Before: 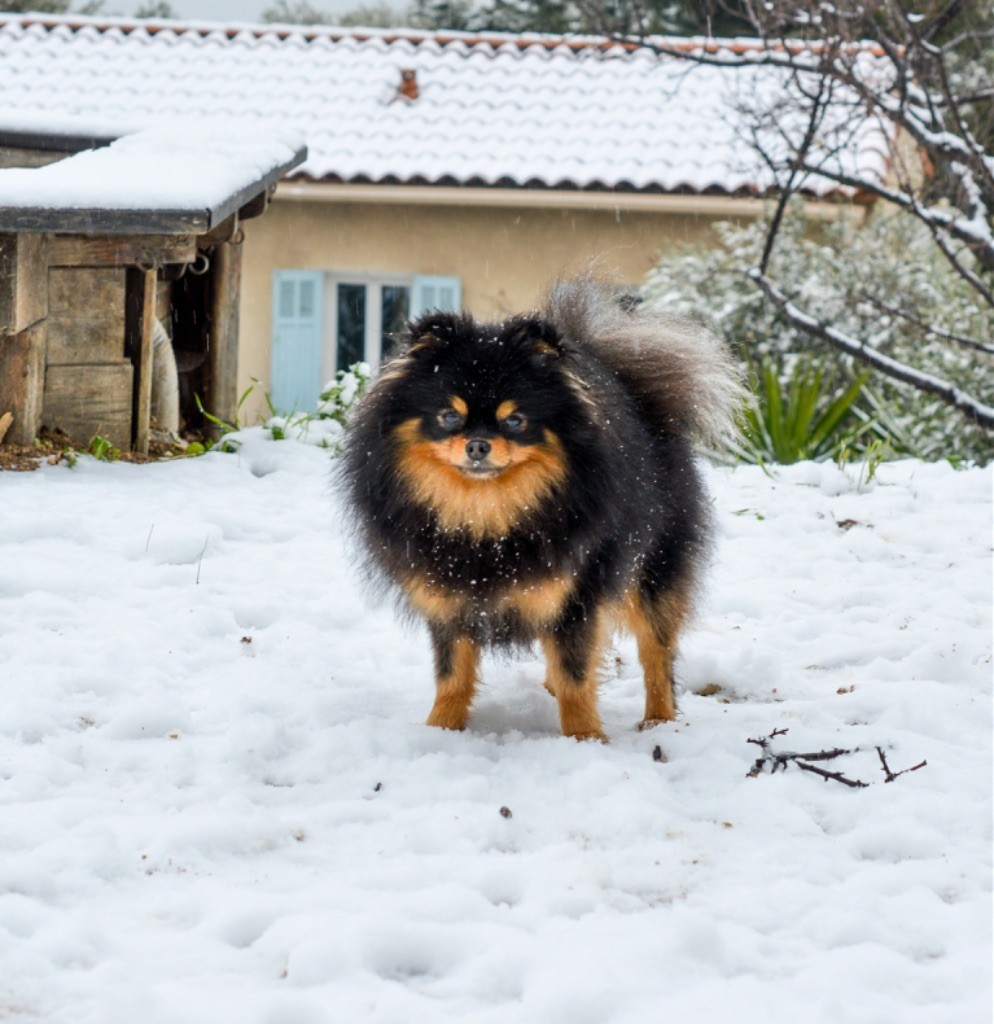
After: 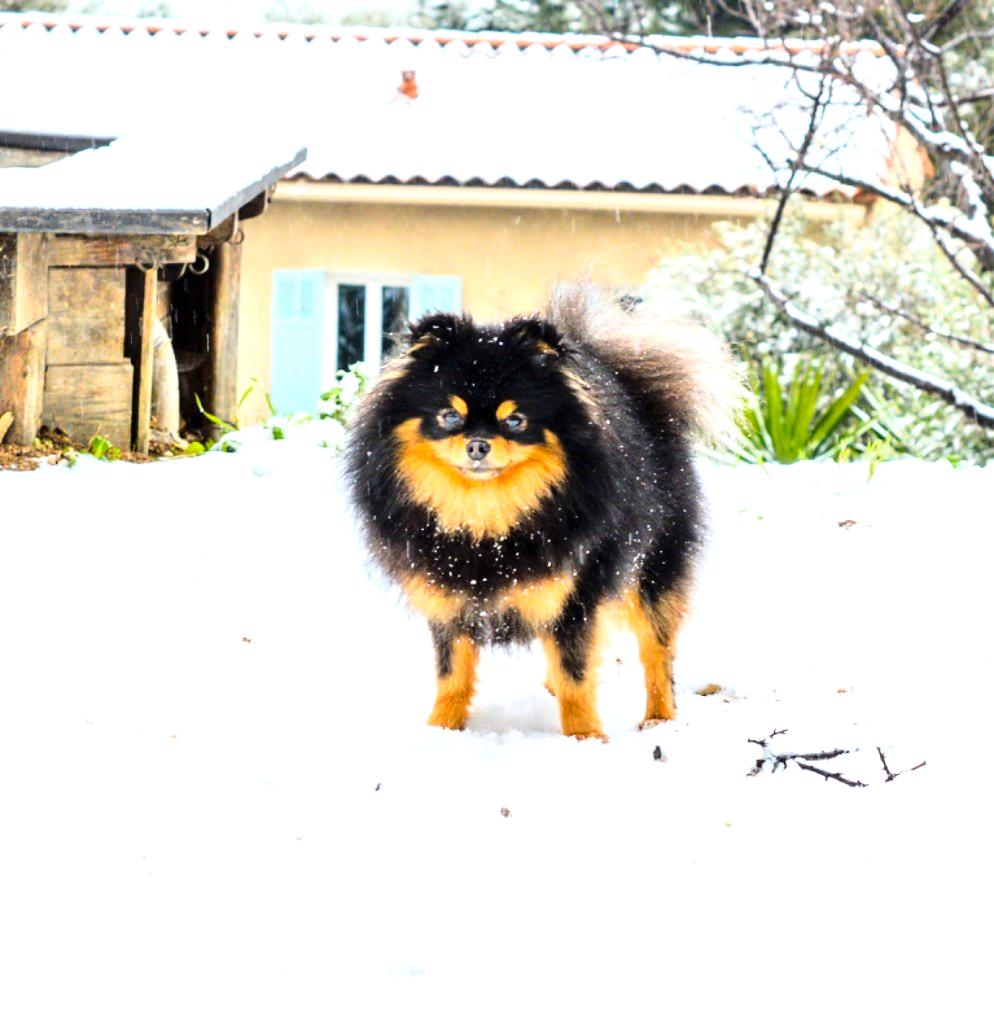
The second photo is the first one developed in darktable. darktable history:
base curve: curves: ch0 [(0, 0) (0.036, 0.025) (0.121, 0.166) (0.206, 0.329) (0.605, 0.79) (1, 1)]
exposure: black level correction 0, exposure 1.096 EV, compensate highlight preservation false
tone curve: curves: ch0 [(0, 0) (0.003, 0.003) (0.011, 0.011) (0.025, 0.025) (0.044, 0.044) (0.069, 0.068) (0.1, 0.098) (0.136, 0.134) (0.177, 0.175) (0.224, 0.221) (0.277, 0.273) (0.335, 0.331) (0.399, 0.394) (0.468, 0.462) (0.543, 0.543) (0.623, 0.623) (0.709, 0.709) (0.801, 0.801) (0.898, 0.898) (1, 1)], preserve colors none
color balance rgb: perceptual saturation grading › global saturation 9.596%, global vibrance 20%
